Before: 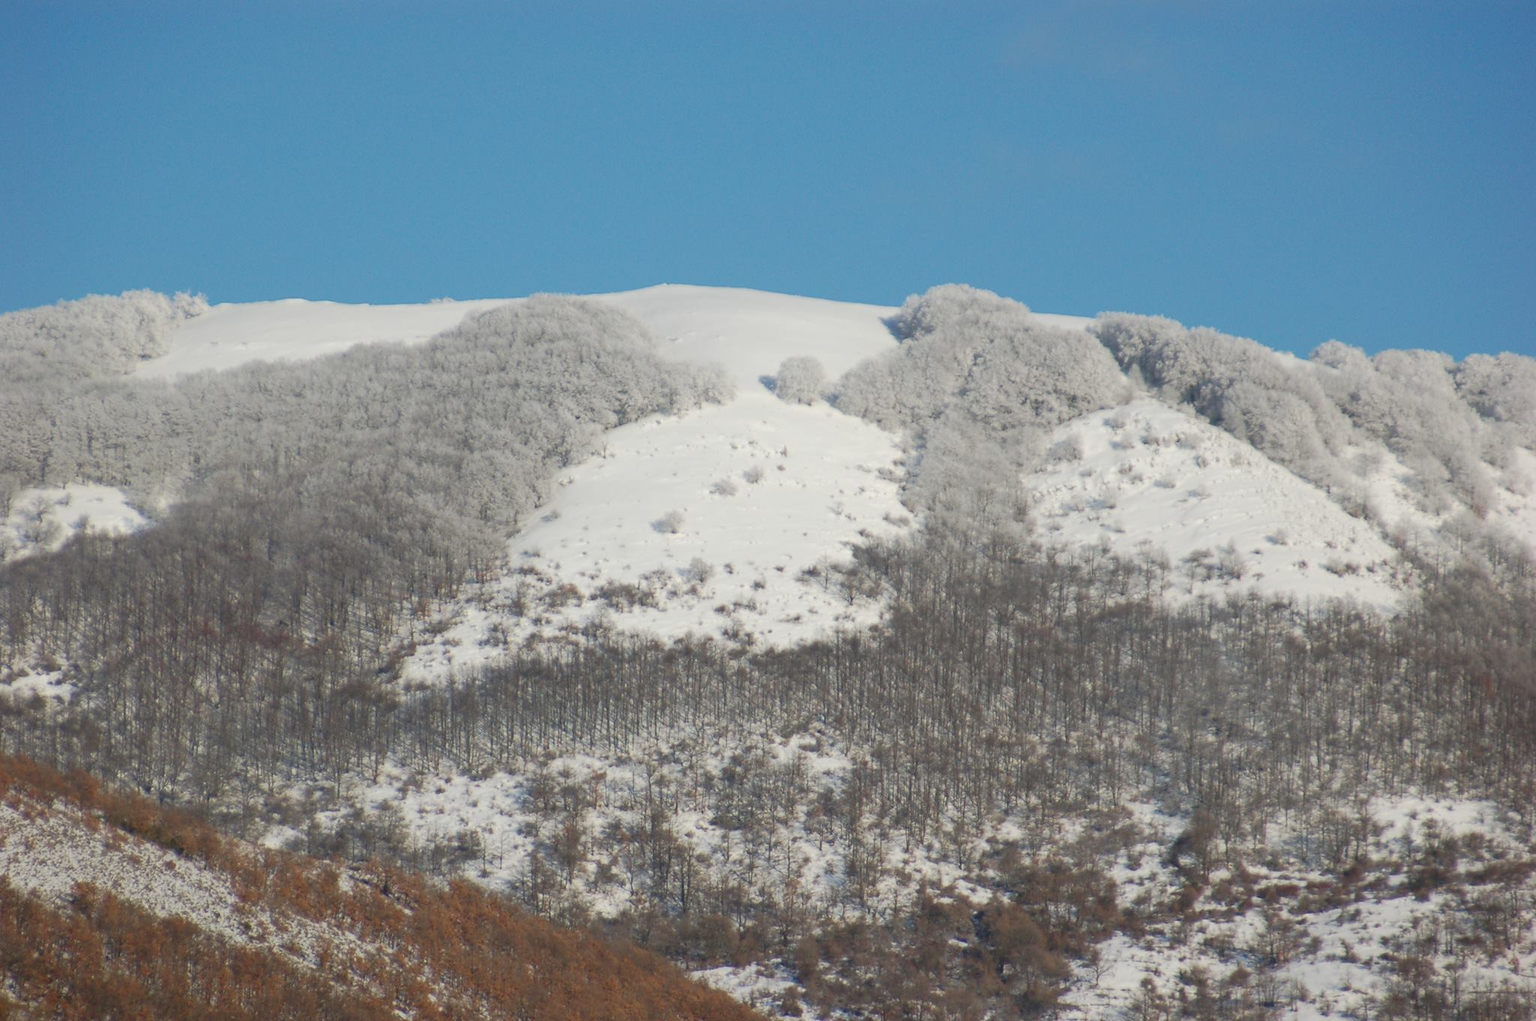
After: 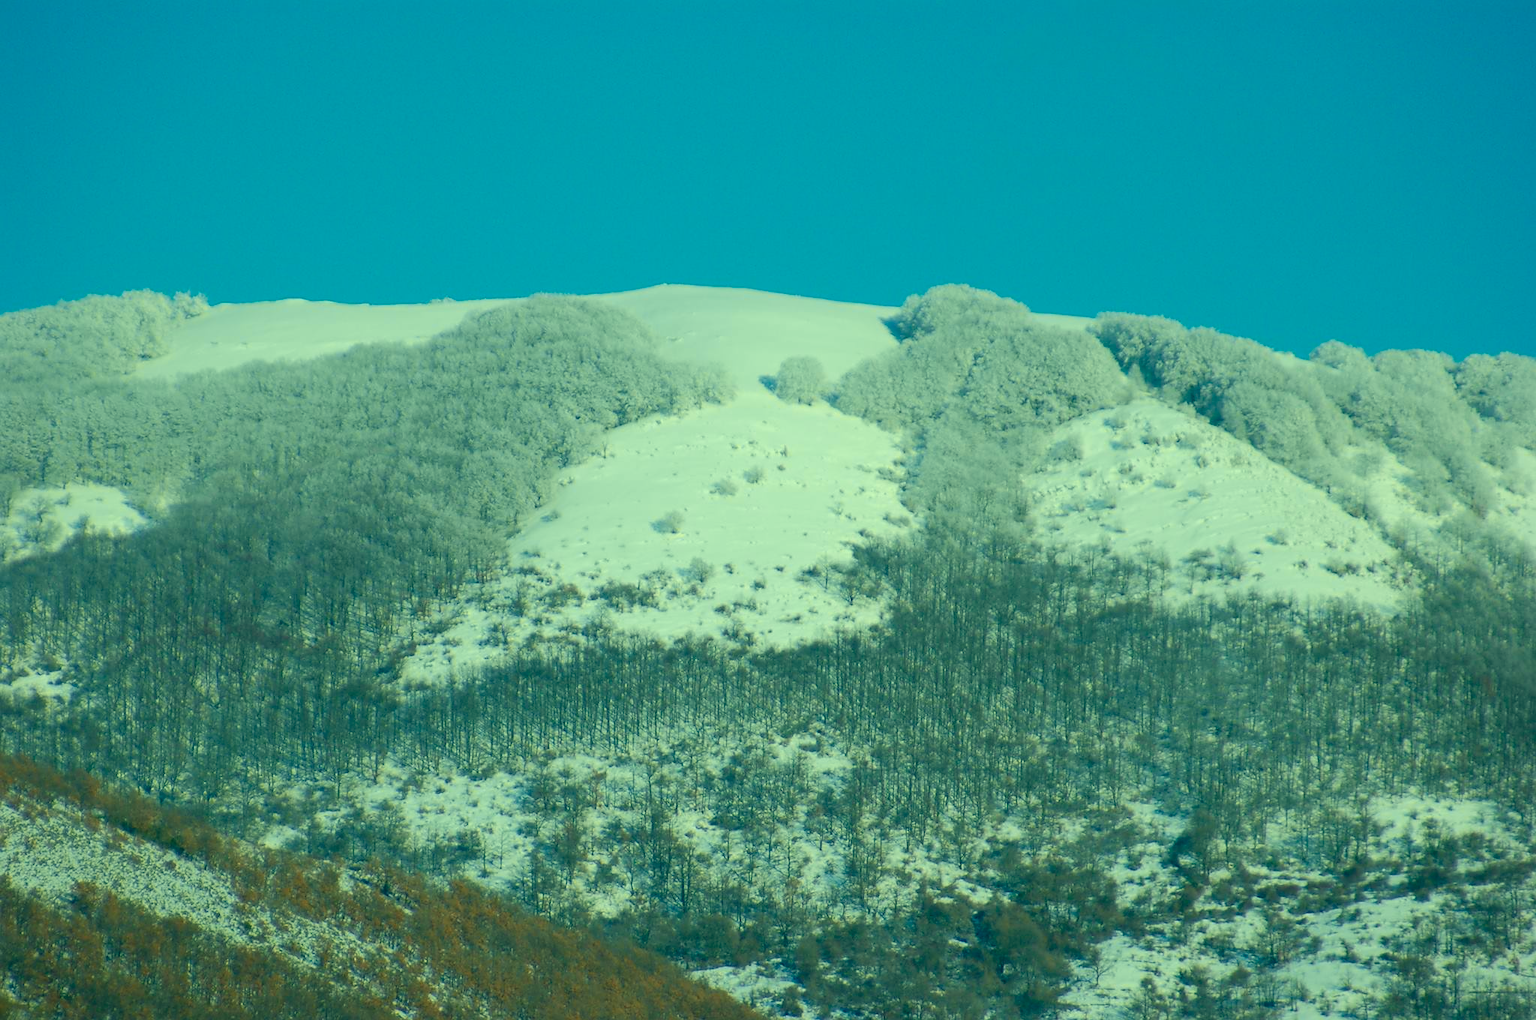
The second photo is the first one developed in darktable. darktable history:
color correction: highlights a* -20.08, highlights b* 9.8, shadows a* -20.4, shadows b* -10.76
contrast brightness saturation: contrast 0.01, saturation -0.05
color zones: curves: ch1 [(0.24, 0.634) (0.75, 0.5)]; ch2 [(0.253, 0.437) (0.745, 0.491)], mix 102.12%
sharpen: radius 1
